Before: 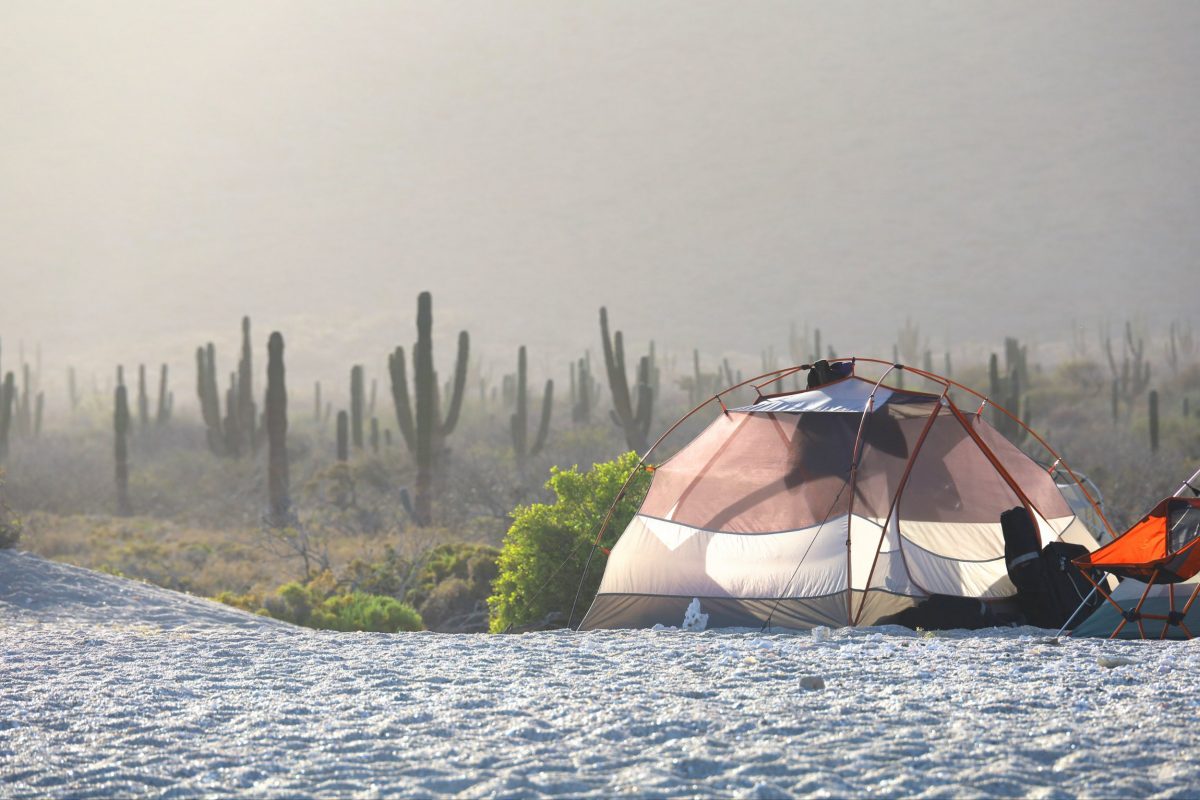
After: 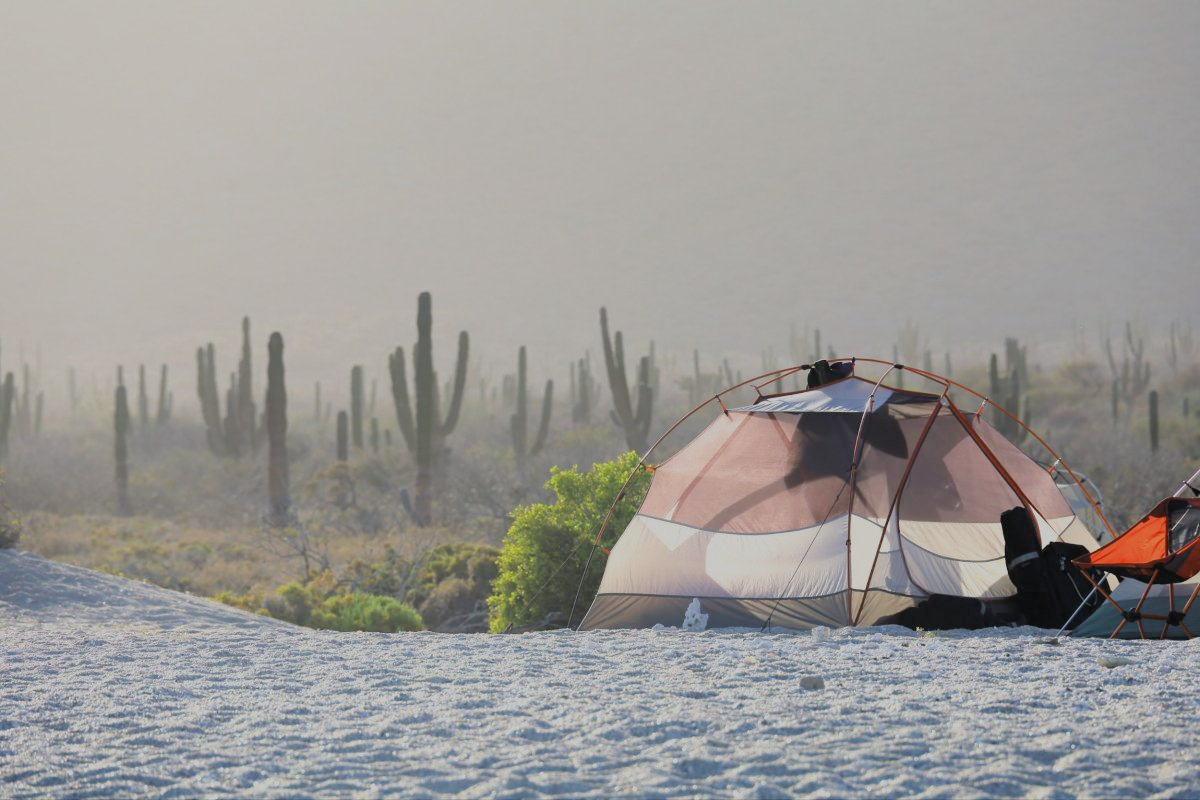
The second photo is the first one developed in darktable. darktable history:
filmic rgb: black relative exposure -6.05 EV, white relative exposure 6.97 EV, hardness 2.26
